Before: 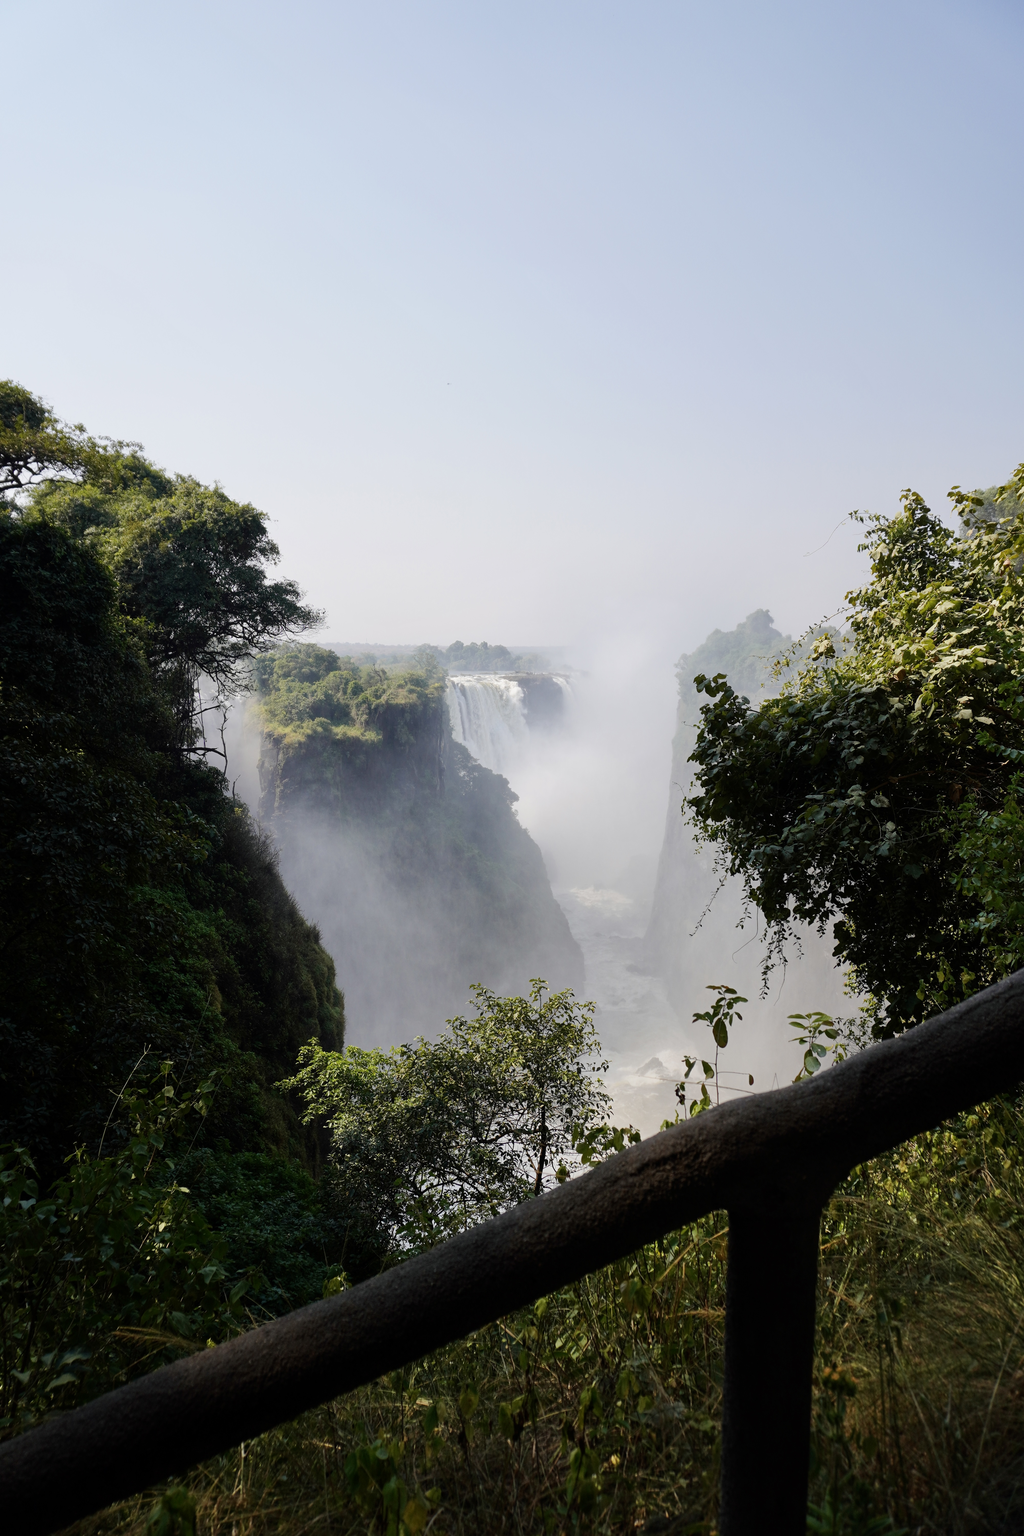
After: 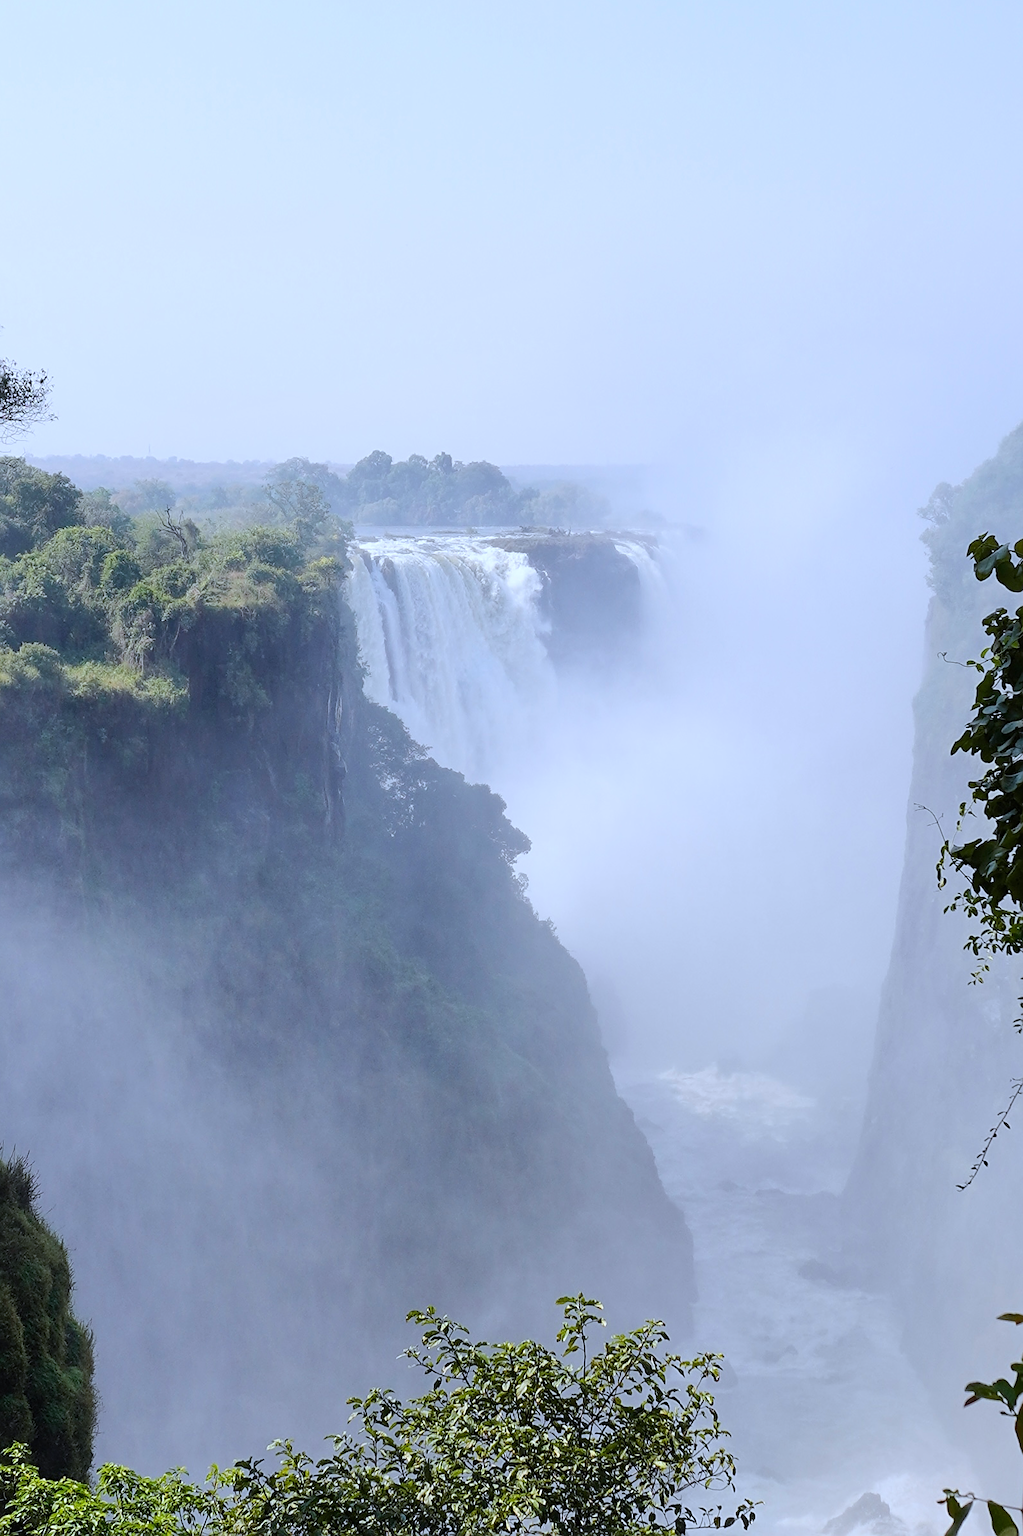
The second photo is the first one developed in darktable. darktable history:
exposure: compensate highlight preservation false
sharpen: on, module defaults
white balance: red 0.948, green 1.02, blue 1.176
crop: left 30%, top 30%, right 30%, bottom 30%
